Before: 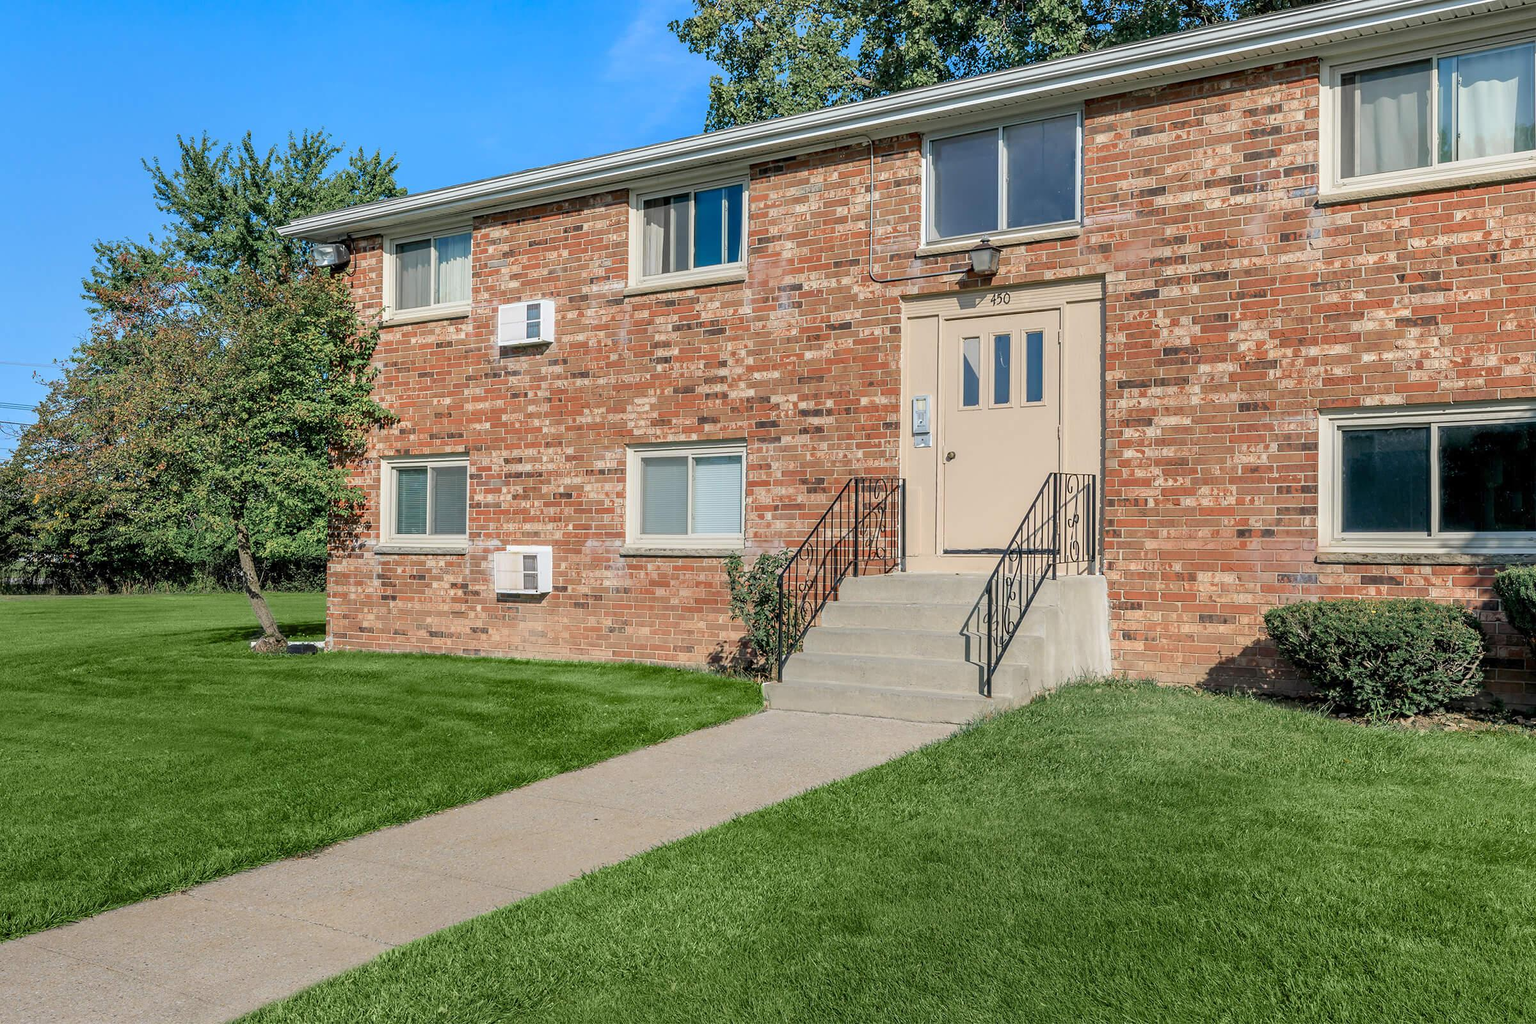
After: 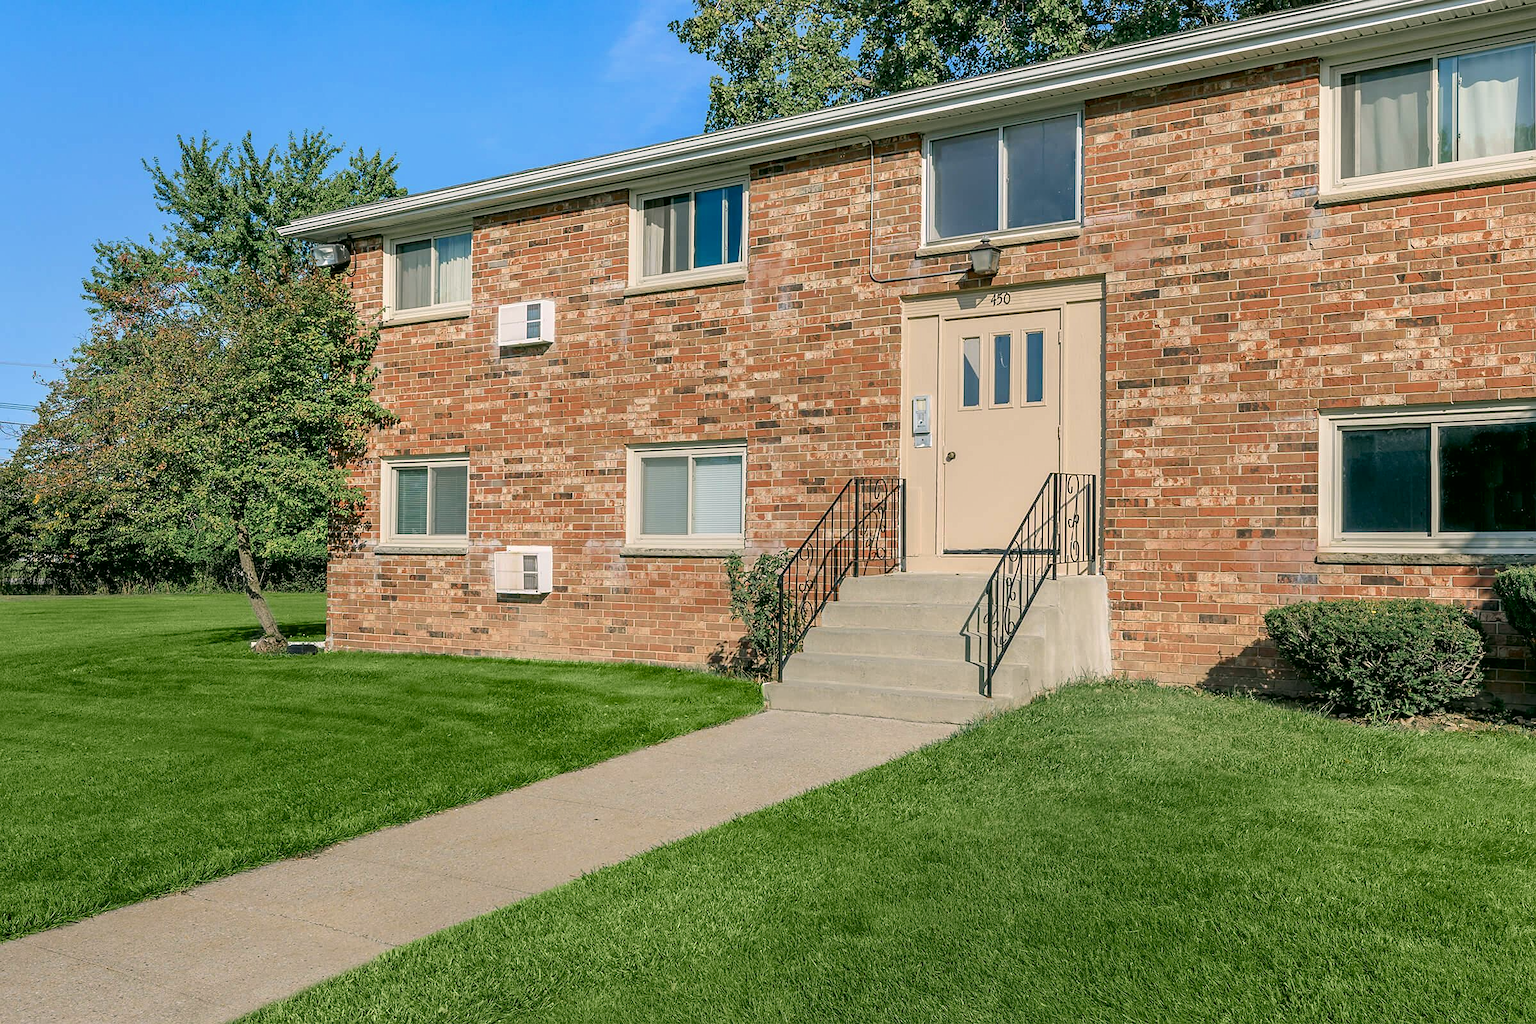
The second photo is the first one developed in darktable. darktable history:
color correction: highlights a* 4.27, highlights b* 4.97, shadows a* -7.2, shadows b* 4.58
sharpen: radius 1.312, amount 0.291, threshold 0.033
